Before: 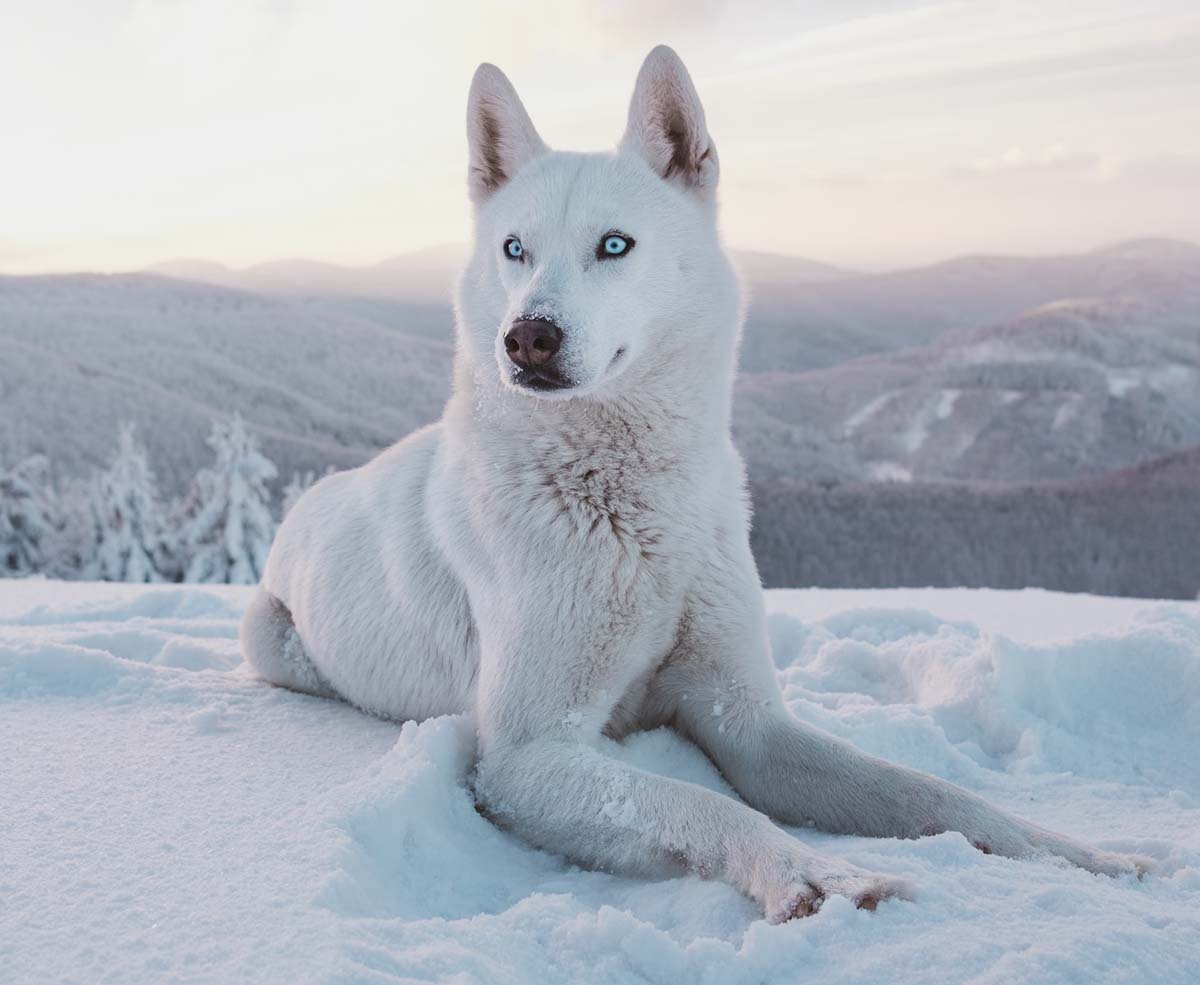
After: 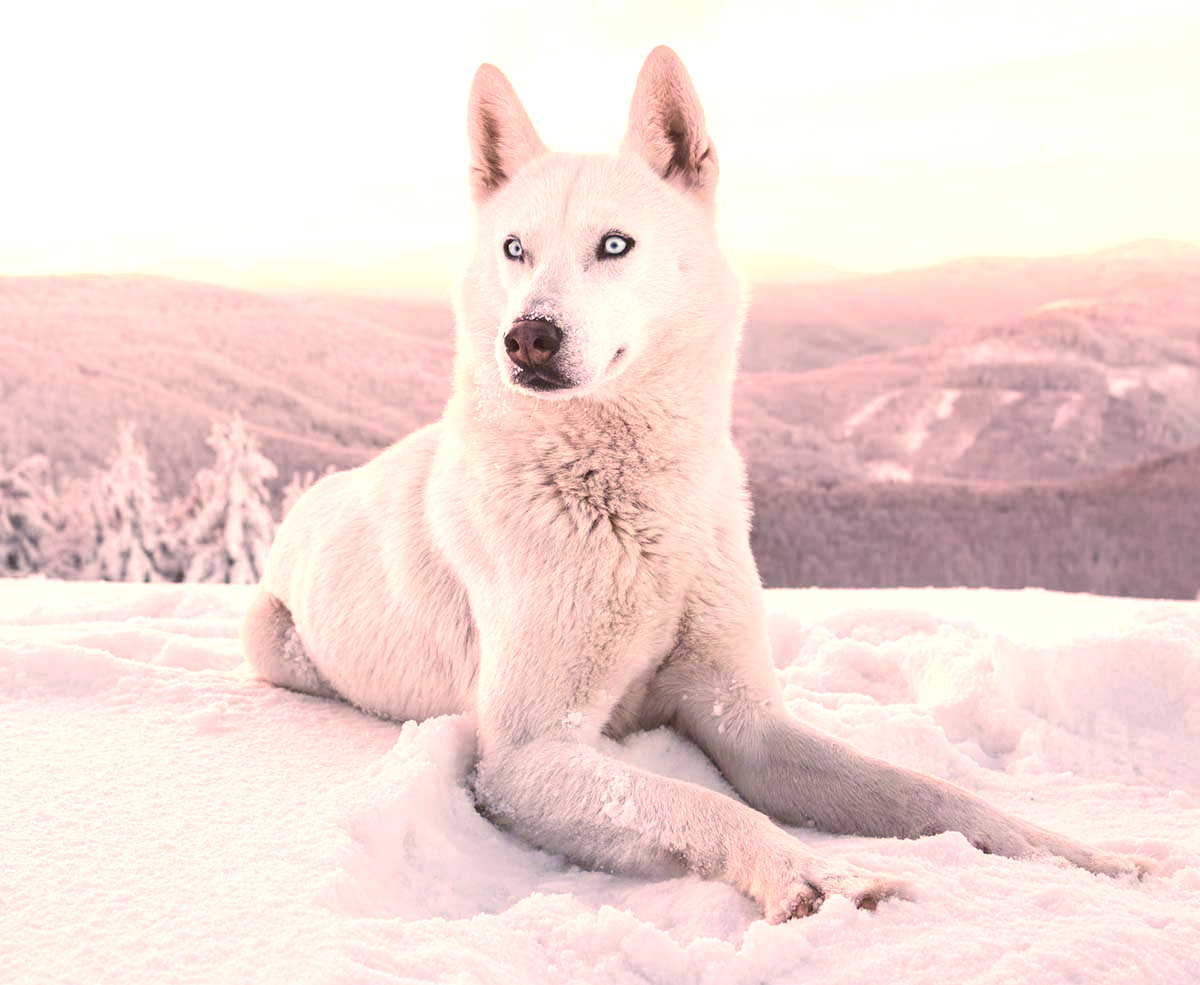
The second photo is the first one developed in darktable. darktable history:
exposure: black level correction 0, exposure 0.95 EV, compensate exposure bias true, compensate highlight preservation false
local contrast: highlights 100%, shadows 100%, detail 120%, midtone range 0.2
color correction: highlights a* 21.88, highlights b* 22.25
